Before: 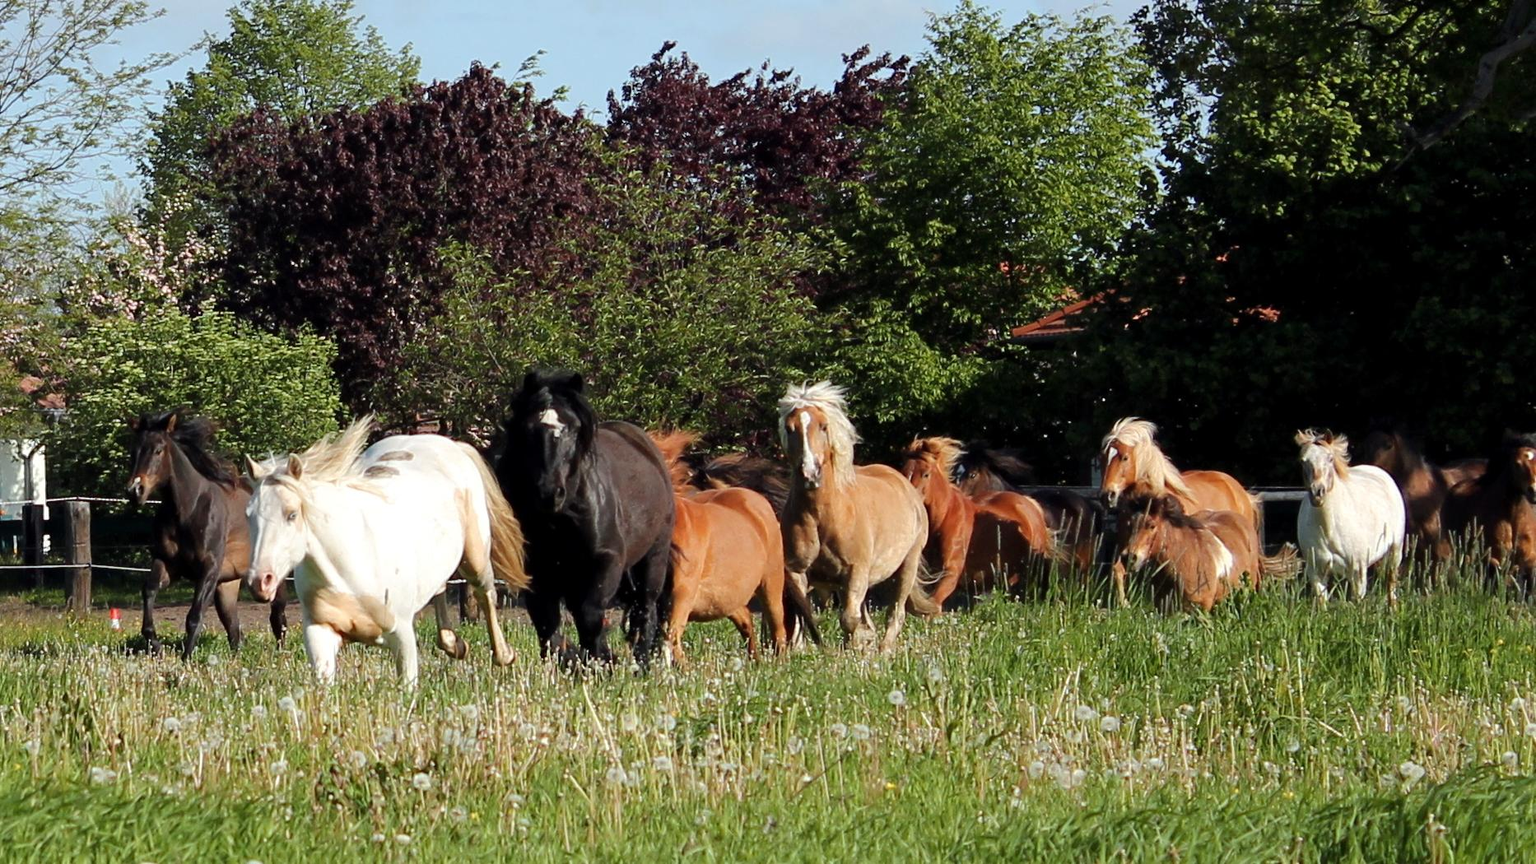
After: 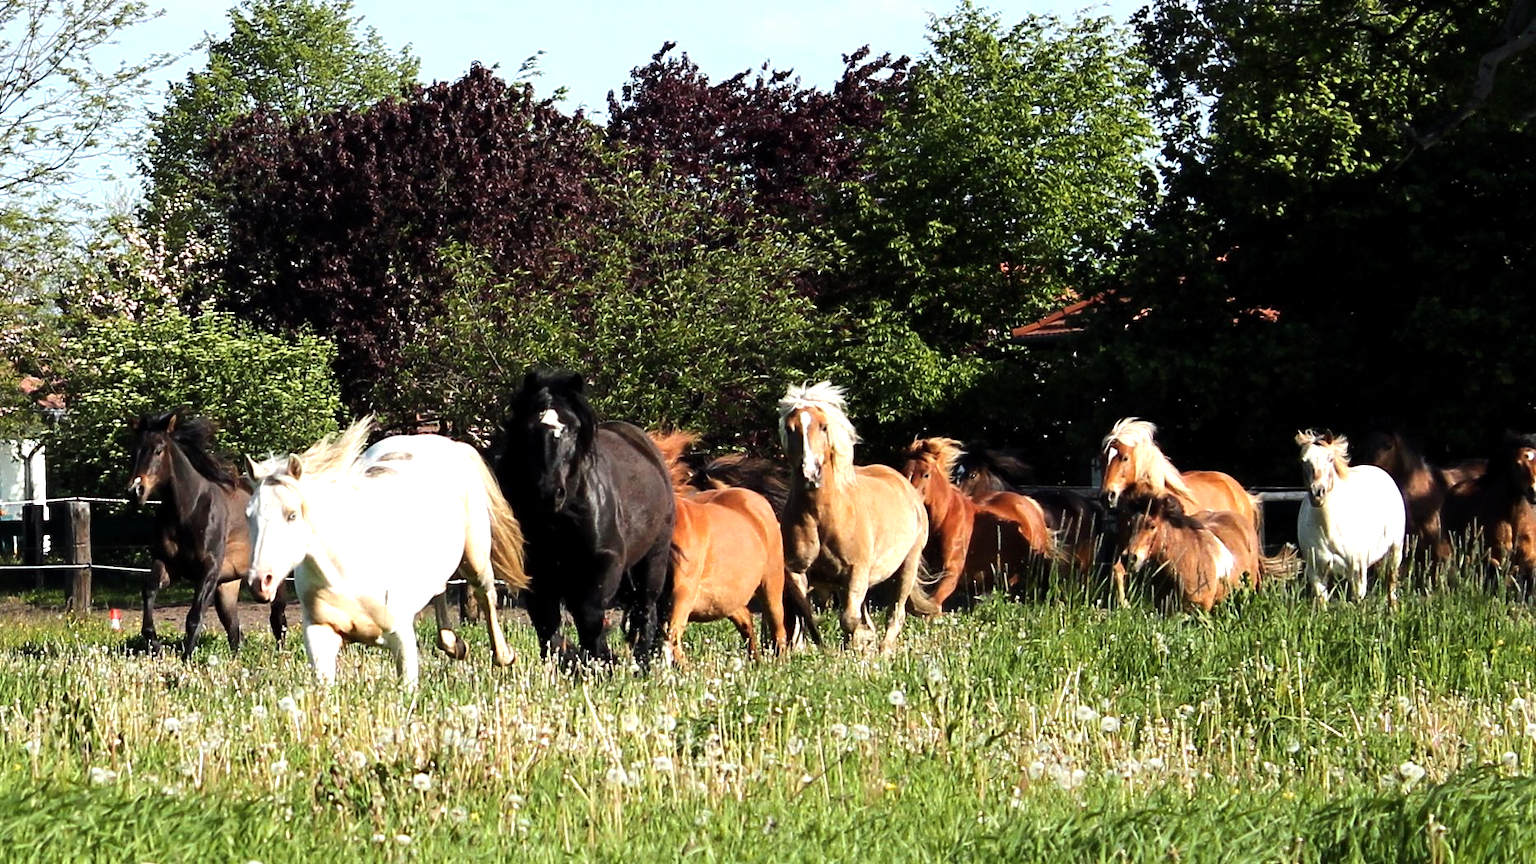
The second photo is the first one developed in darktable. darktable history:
exposure: exposure 0.15 EV, compensate highlight preservation false
tone equalizer: -8 EV -0.75 EV, -7 EV -0.7 EV, -6 EV -0.6 EV, -5 EV -0.4 EV, -3 EV 0.4 EV, -2 EV 0.6 EV, -1 EV 0.7 EV, +0 EV 0.75 EV, edges refinement/feathering 500, mask exposure compensation -1.57 EV, preserve details no
